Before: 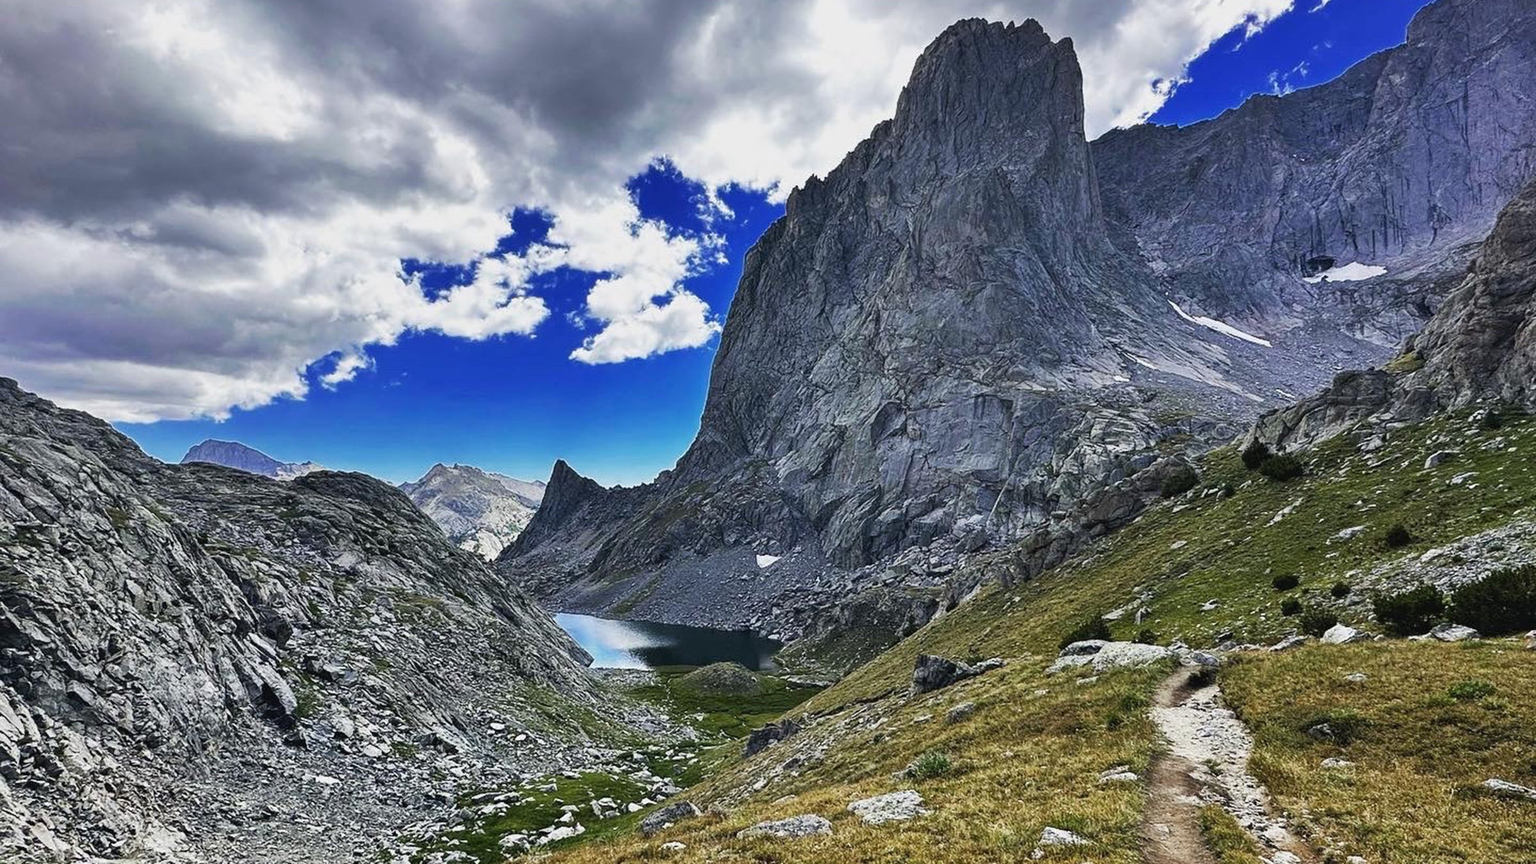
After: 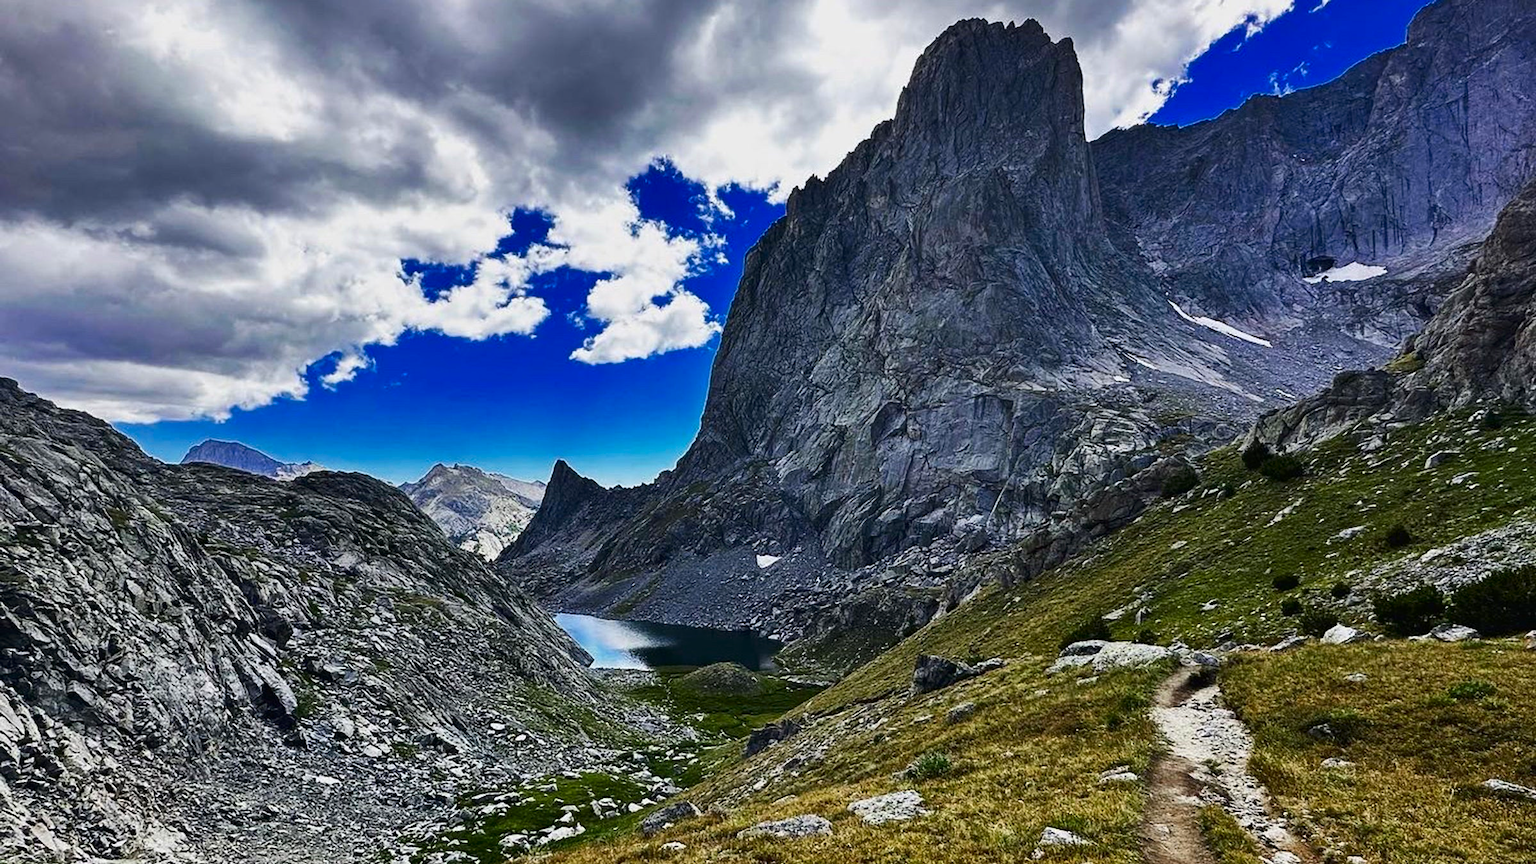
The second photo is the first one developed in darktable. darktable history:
contrast brightness saturation: contrast 0.116, brightness -0.116, saturation 0.201
exposure: compensate highlight preservation false
